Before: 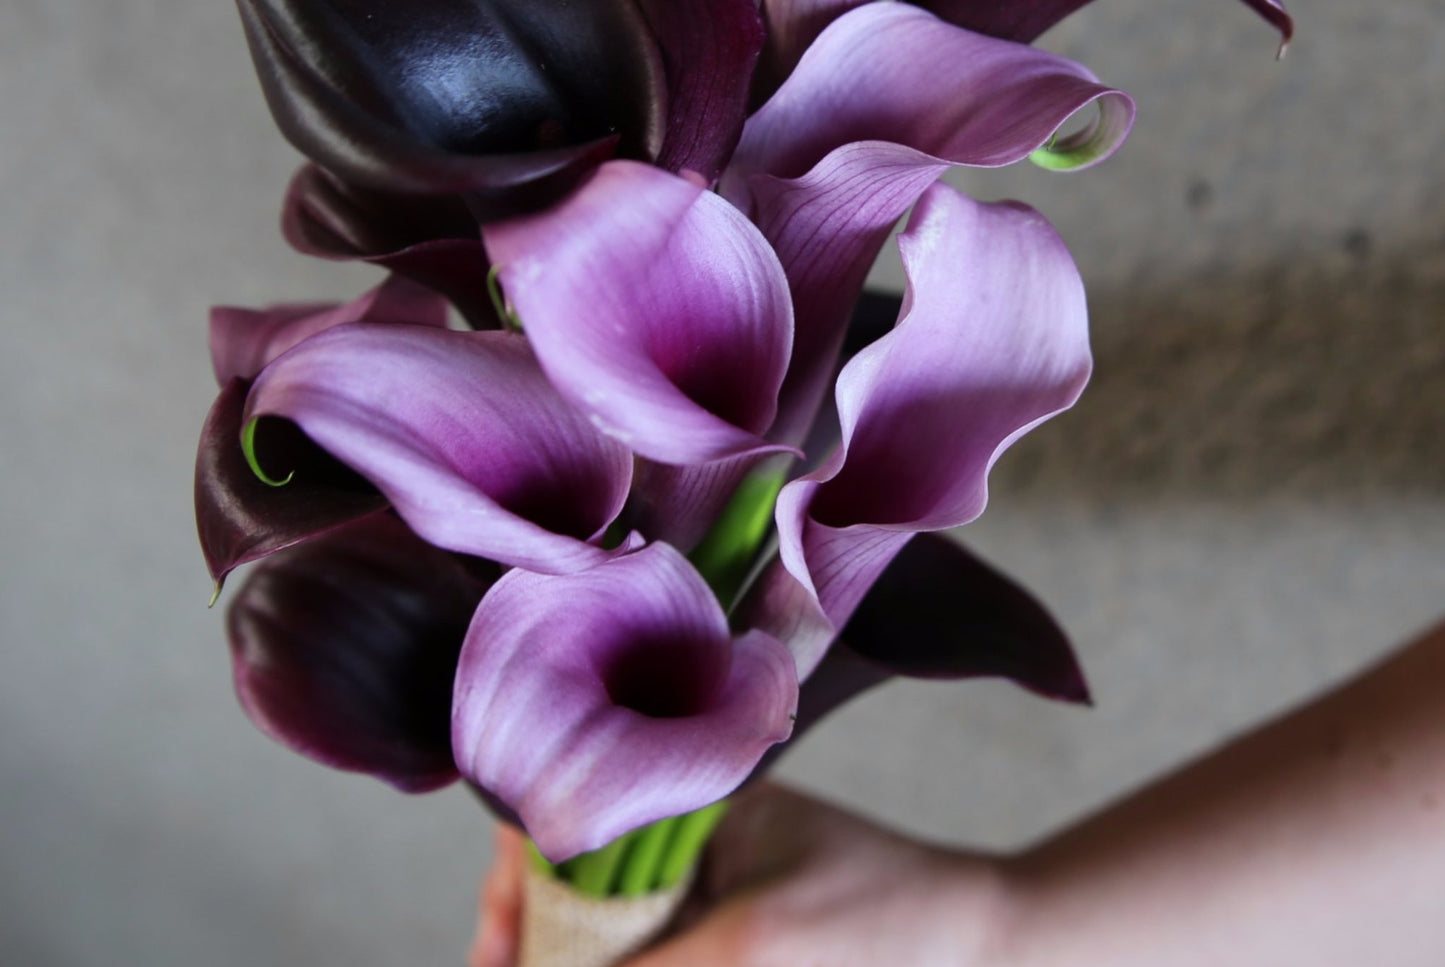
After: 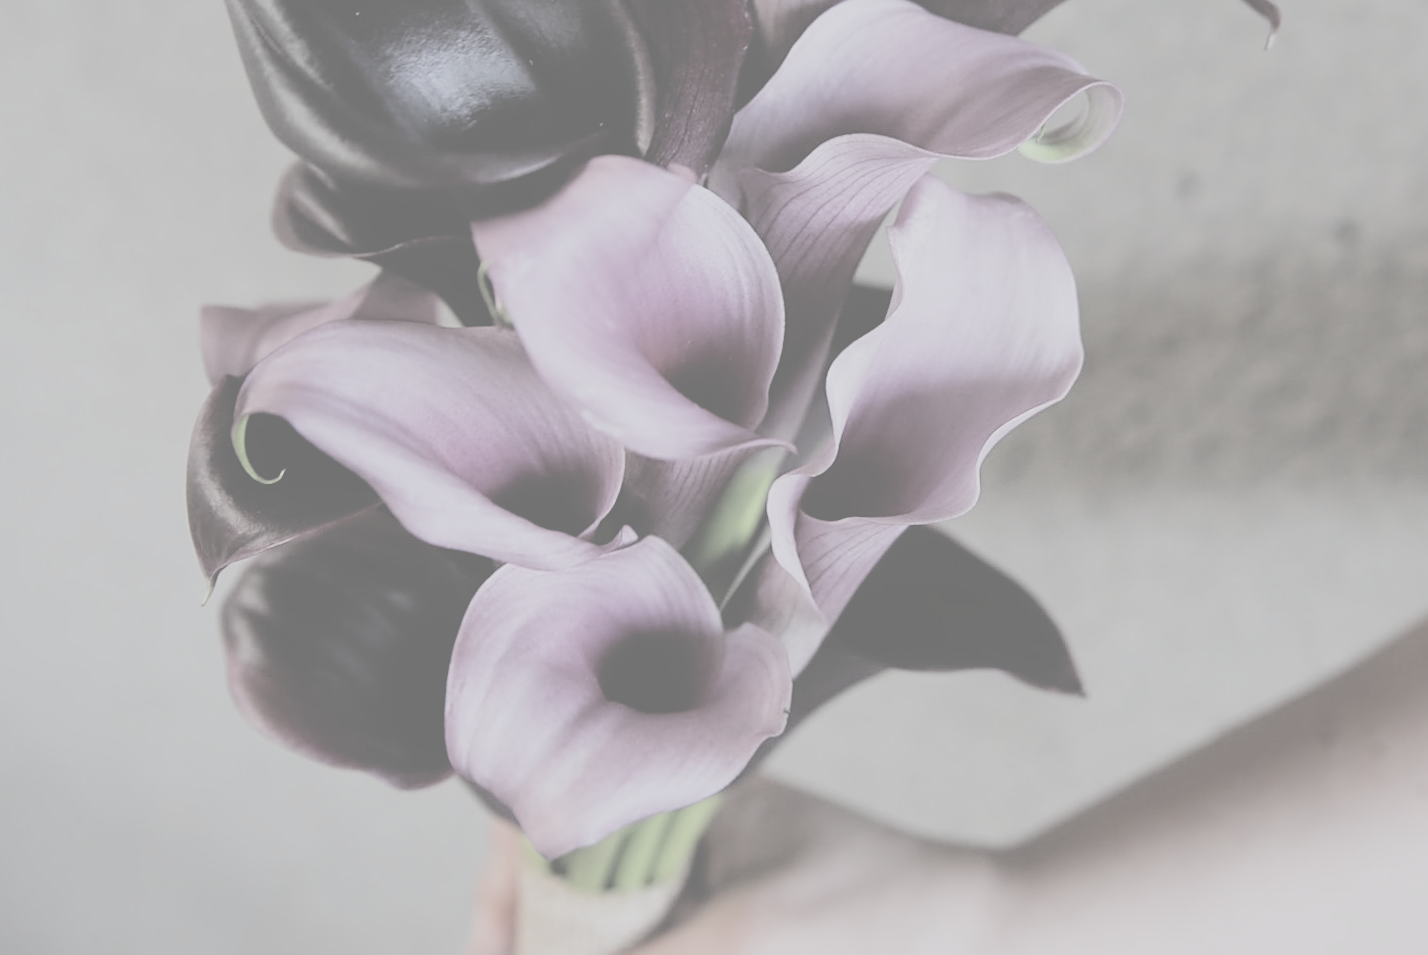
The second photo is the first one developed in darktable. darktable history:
haze removal: strength -0.05
rotate and perspective: rotation -0.45°, automatic cropping original format, crop left 0.008, crop right 0.992, crop top 0.012, crop bottom 0.988
sharpen: on, module defaults
filmic rgb: black relative exposure -7.65 EV, white relative exposure 4.56 EV, hardness 3.61
contrast brightness saturation: contrast -0.32, brightness 0.75, saturation -0.78
